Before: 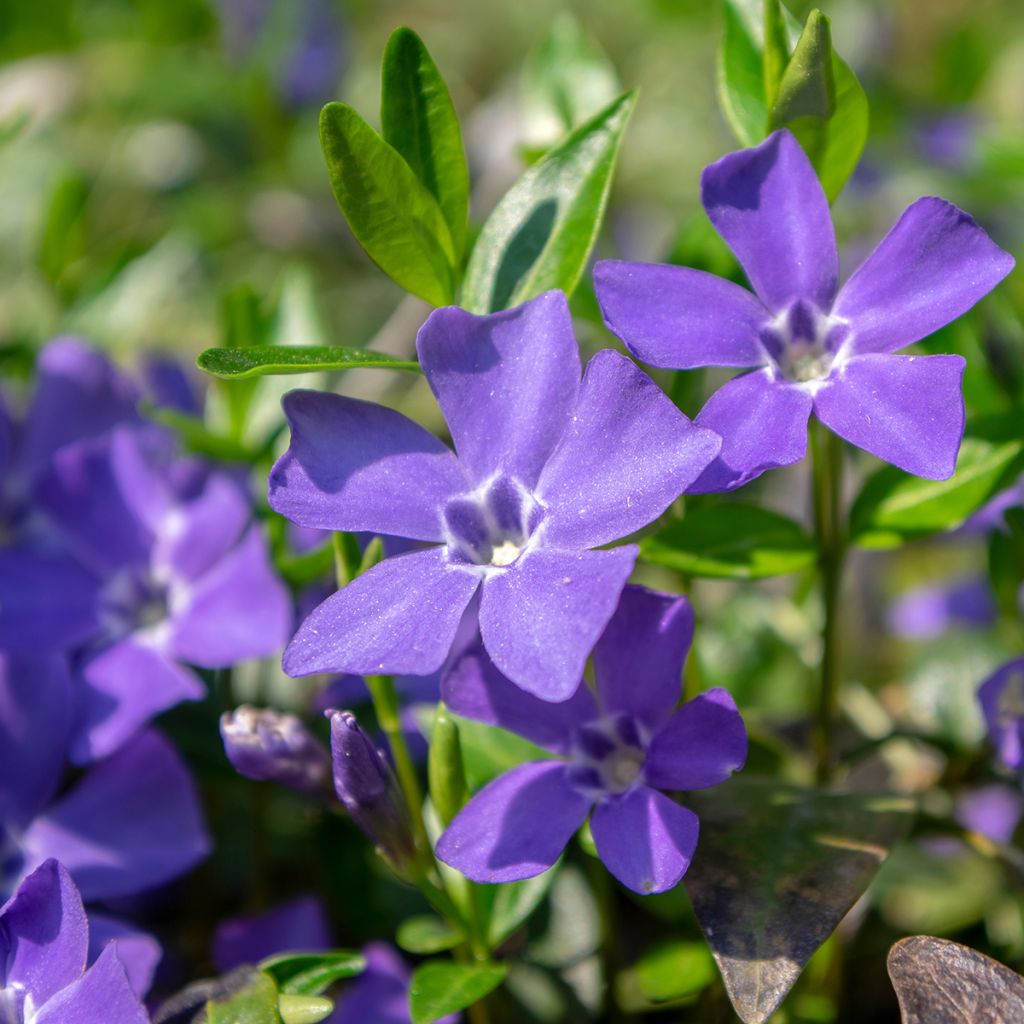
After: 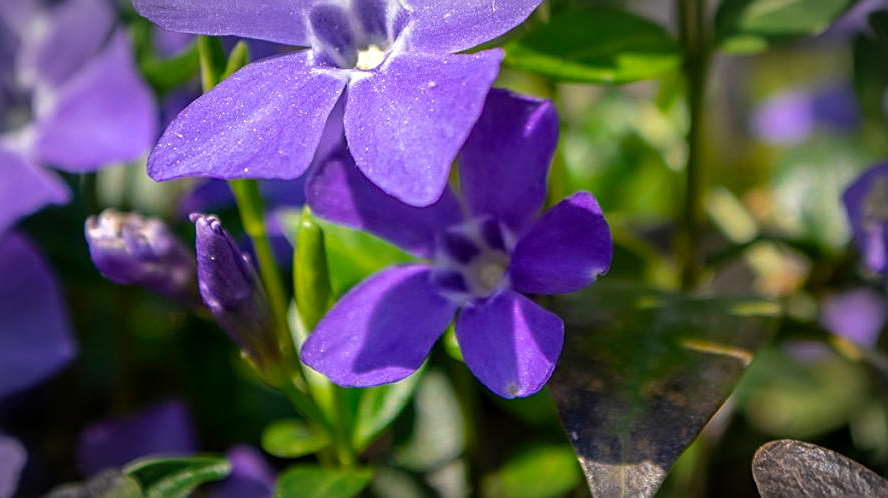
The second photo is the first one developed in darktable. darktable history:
vignetting: automatic ratio true
sharpen: on, module defaults
crop and rotate: left 13.276%, top 48.445%, bottom 2.905%
color balance rgb: perceptual saturation grading › global saturation 30.526%, global vibrance 5.682%, contrast 3.448%
